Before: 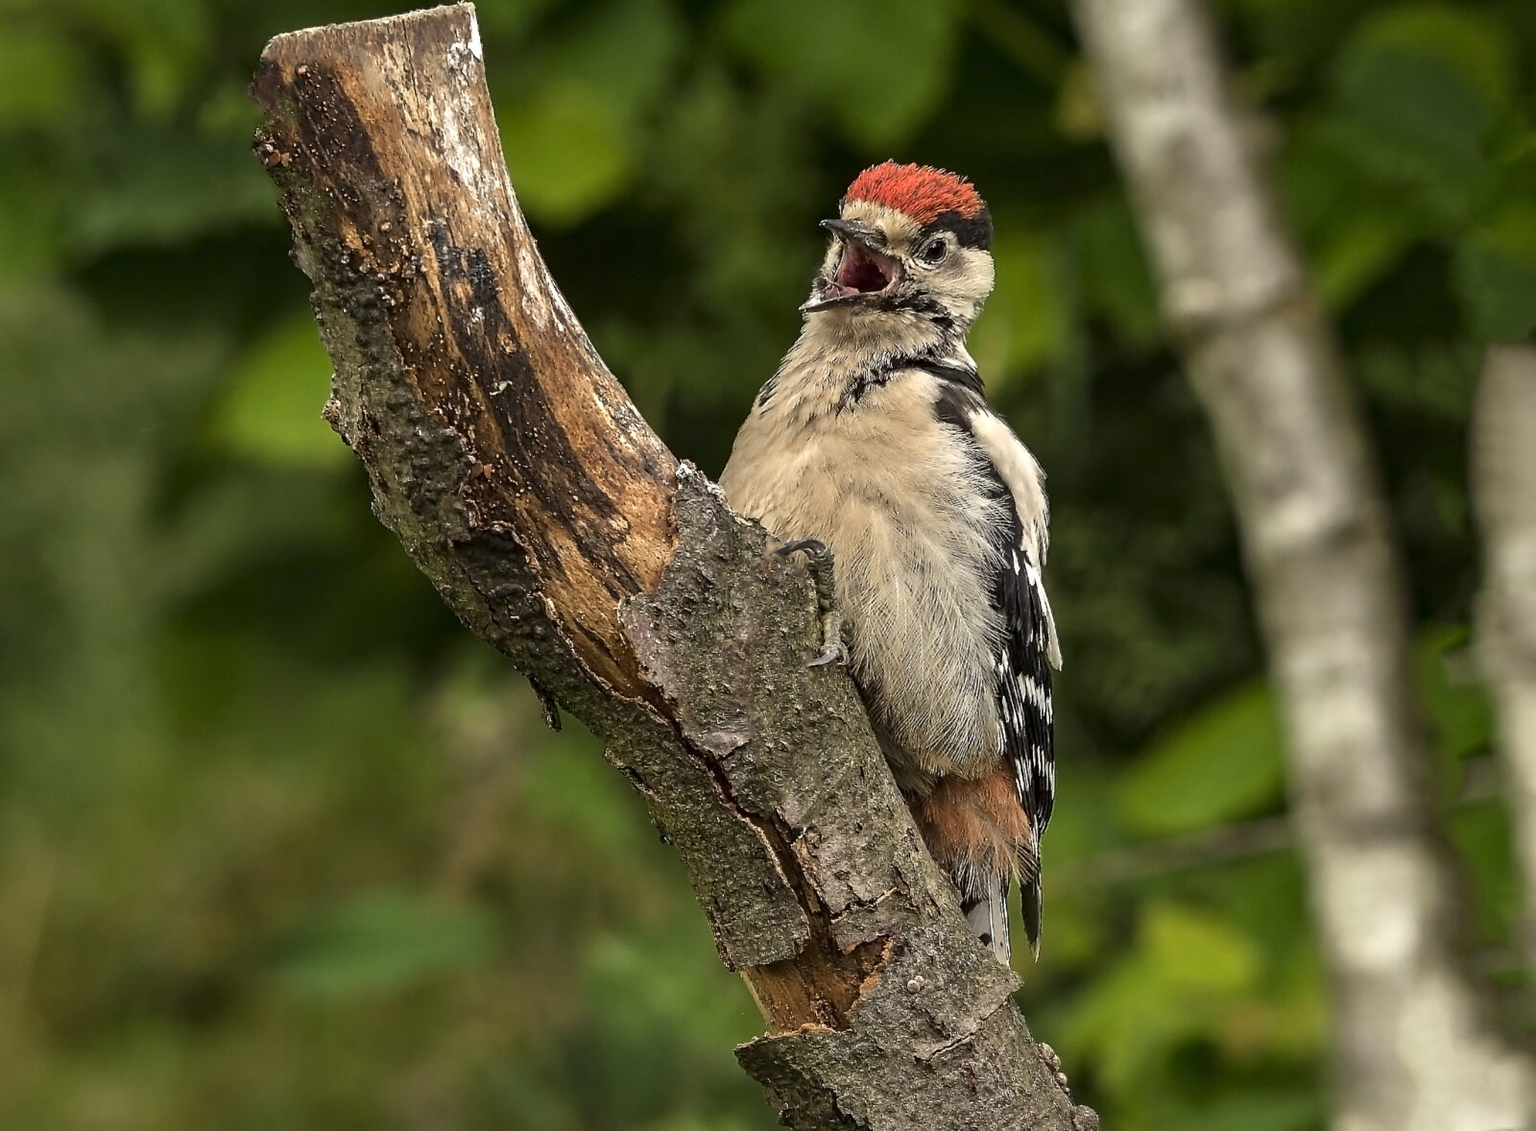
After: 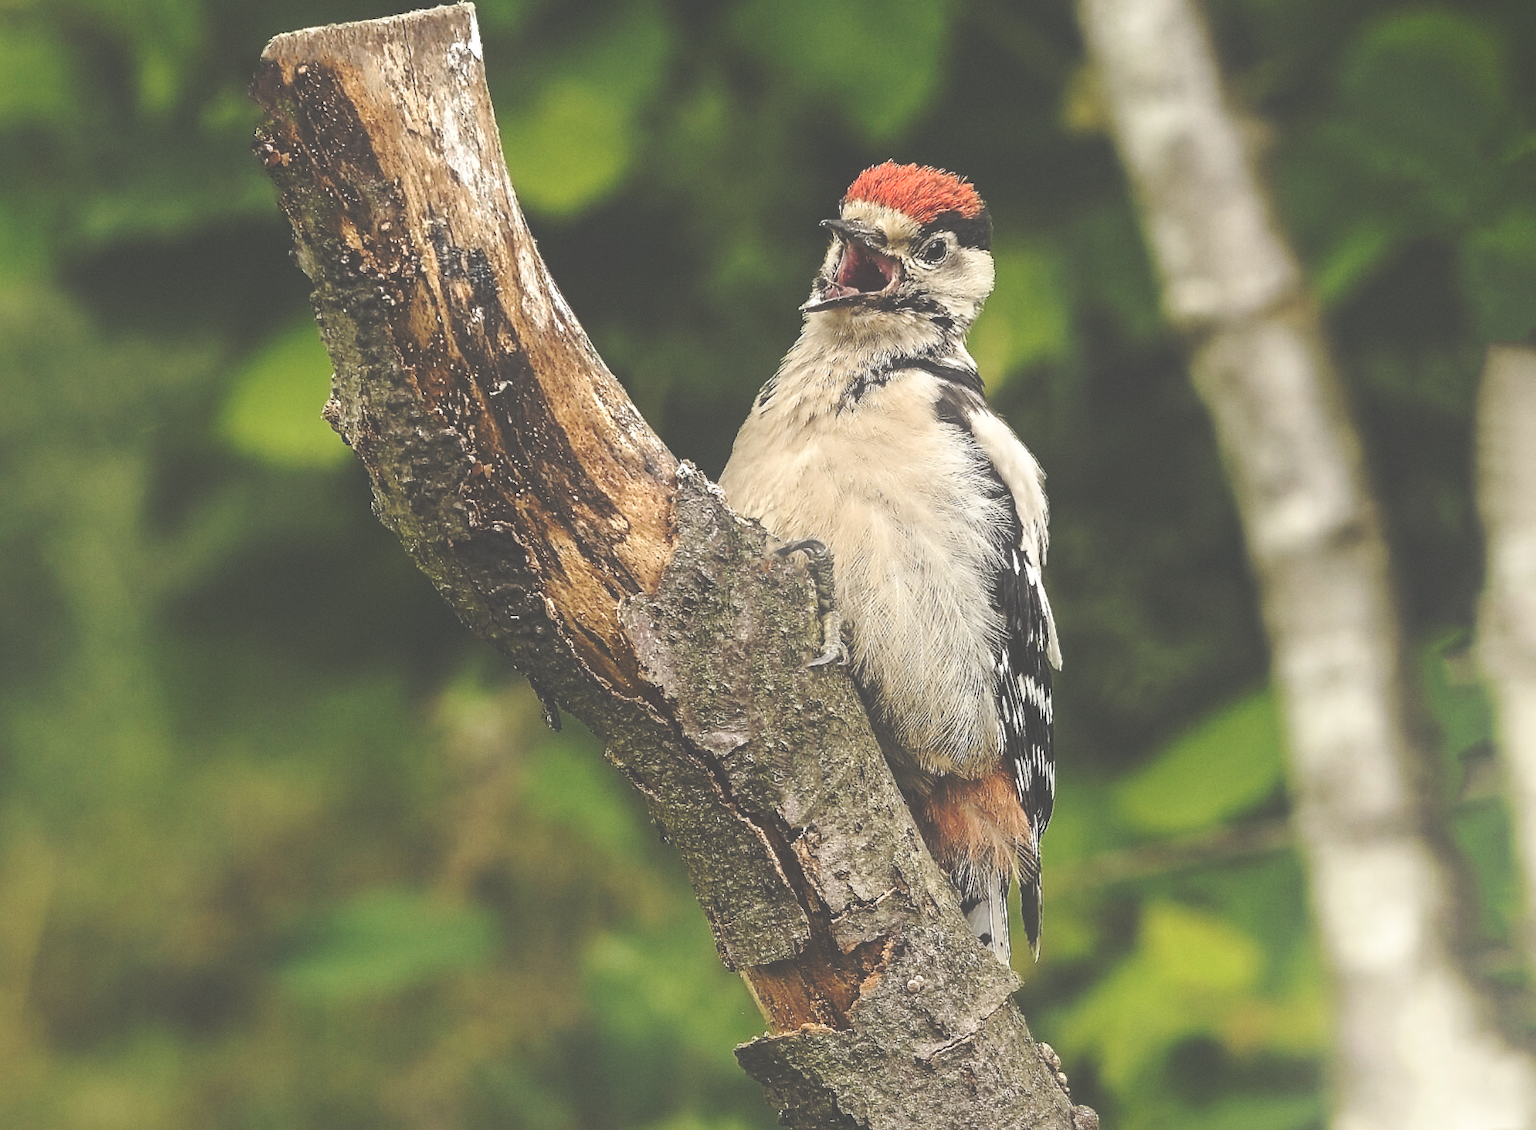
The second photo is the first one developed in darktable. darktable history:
rgb curve: curves: ch0 [(0, 0.186) (0.314, 0.284) (0.775, 0.708) (1, 1)], compensate middle gray true, preserve colors none
base curve: curves: ch0 [(0, 0.007) (0.028, 0.063) (0.121, 0.311) (0.46, 0.743) (0.859, 0.957) (1, 1)], preserve colors none
shadows and highlights: shadows -54.3, highlights 86.09, soften with gaussian
grain: coarseness 0.09 ISO, strength 10%
